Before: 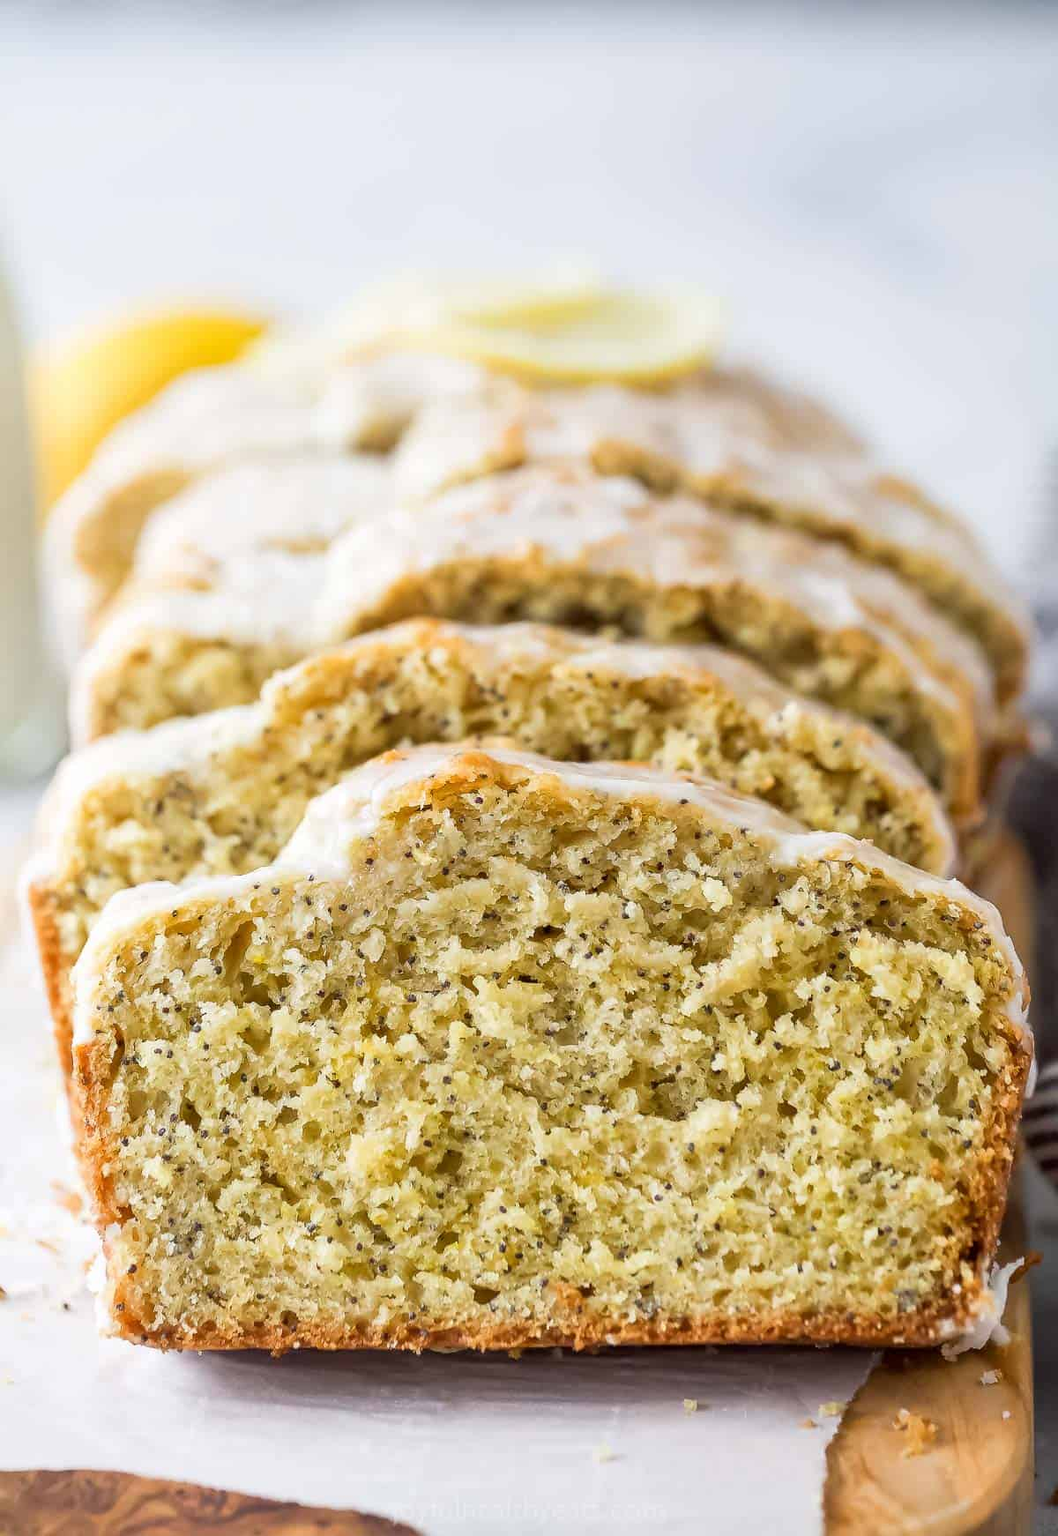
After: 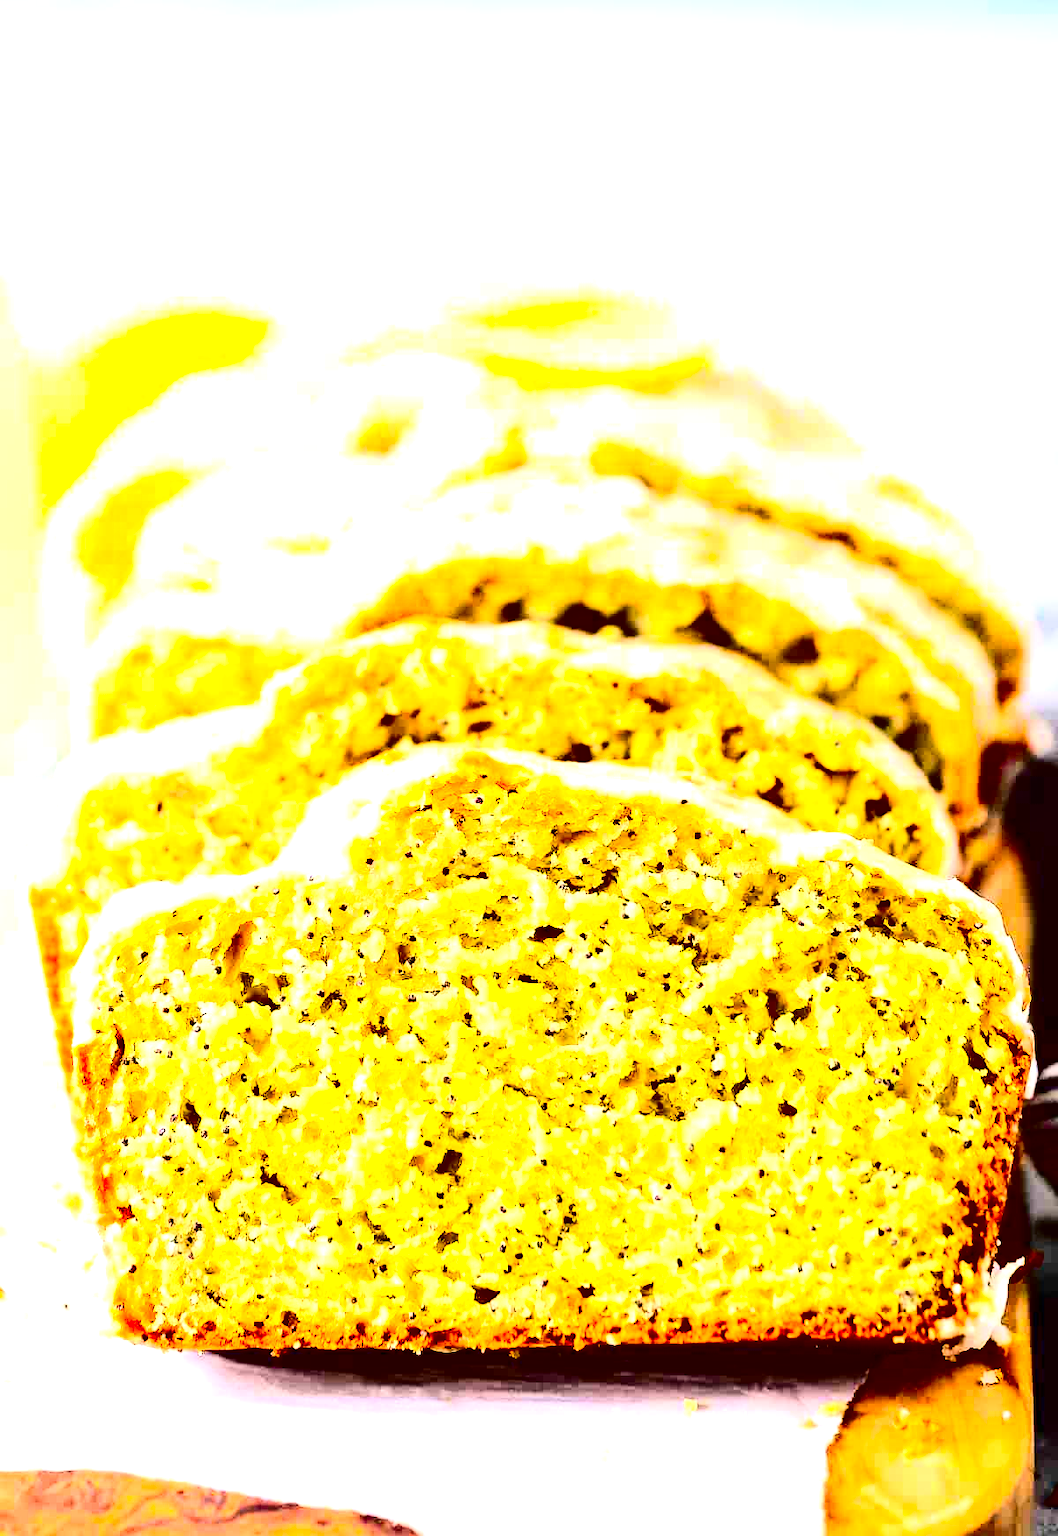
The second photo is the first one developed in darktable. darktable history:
contrast brightness saturation: contrast 0.77, brightness -1, saturation 1
exposure: black level correction 0.001, exposure 1.398 EV, compensate exposure bias true, compensate highlight preservation false
